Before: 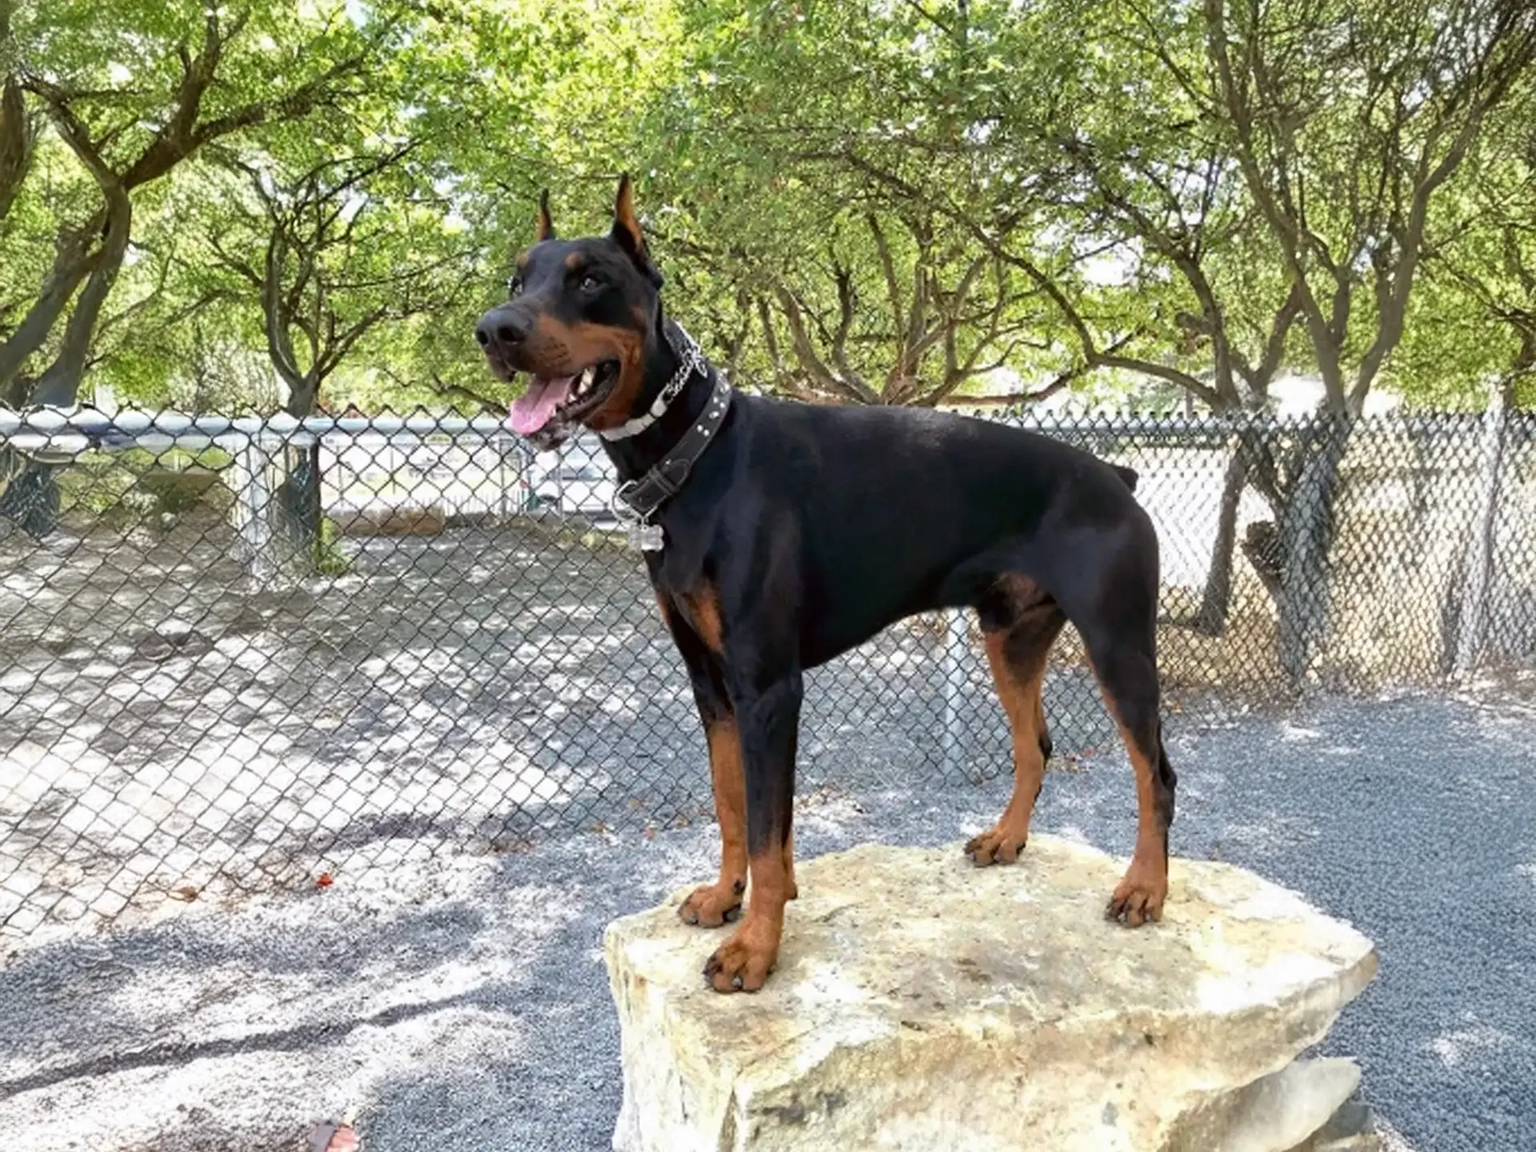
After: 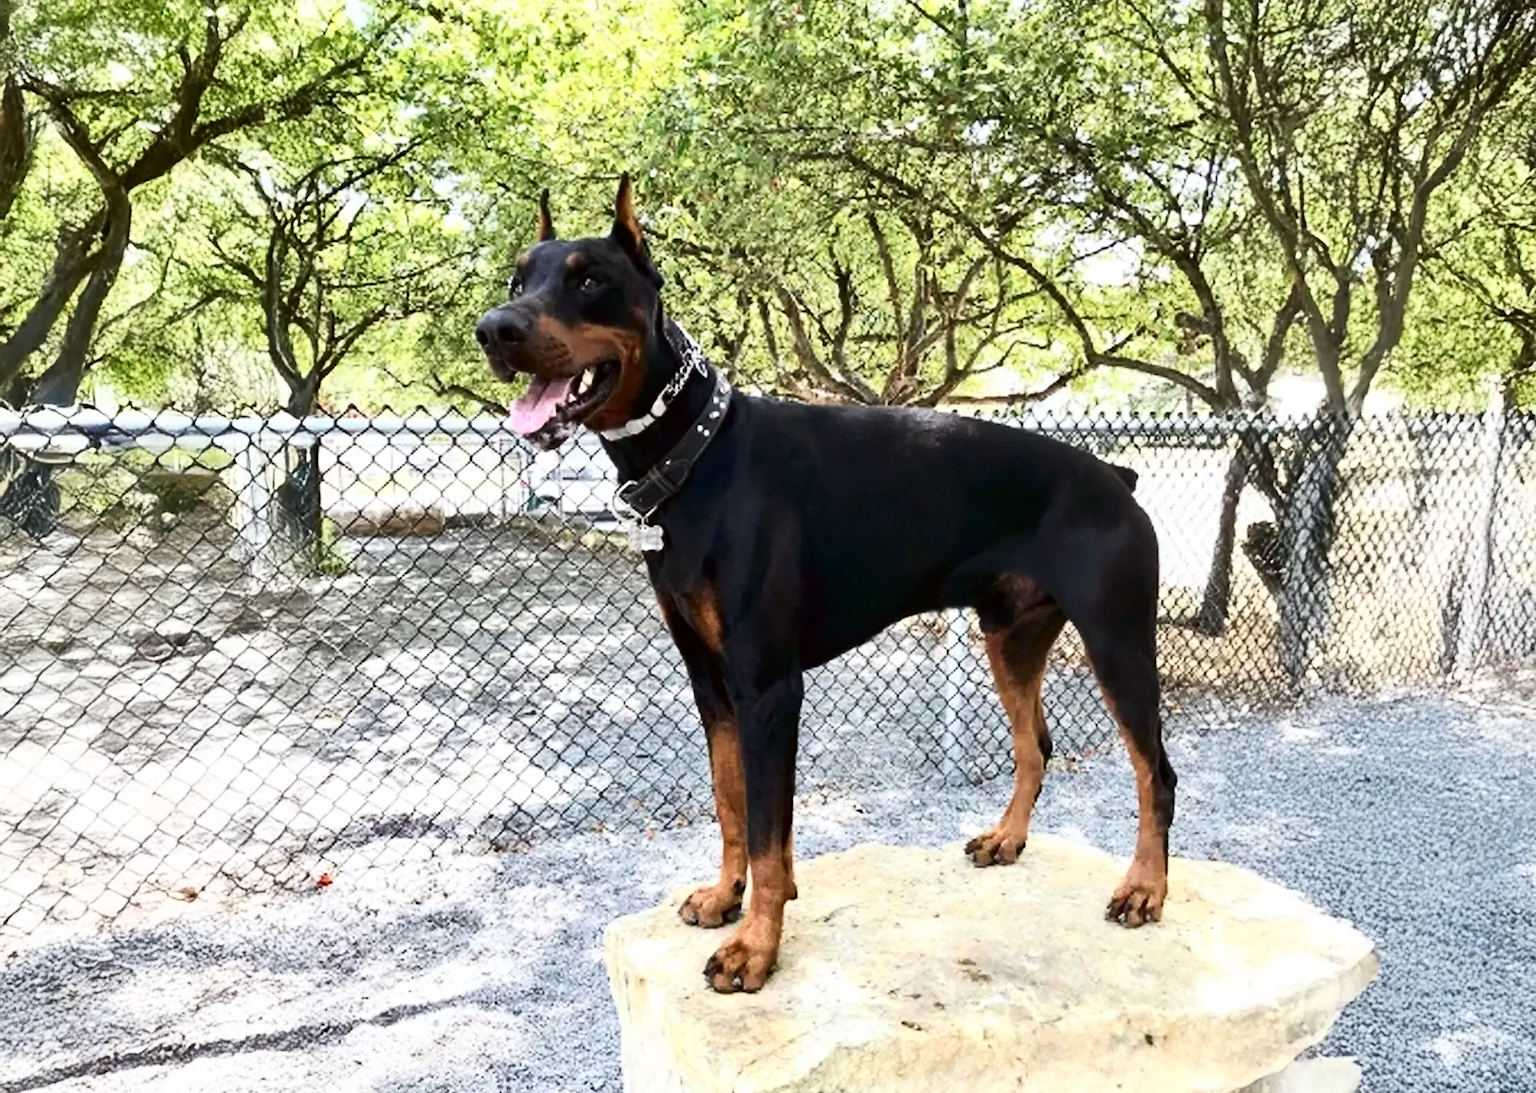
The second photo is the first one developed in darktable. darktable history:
tone equalizer: on, module defaults
crop and rotate: top 0.008%, bottom 5.049%
contrast brightness saturation: contrast 0.376, brightness 0.097
tone curve: curves: ch0 [(0, 0) (0.265, 0.253) (0.732, 0.751) (1, 1)], preserve colors none
